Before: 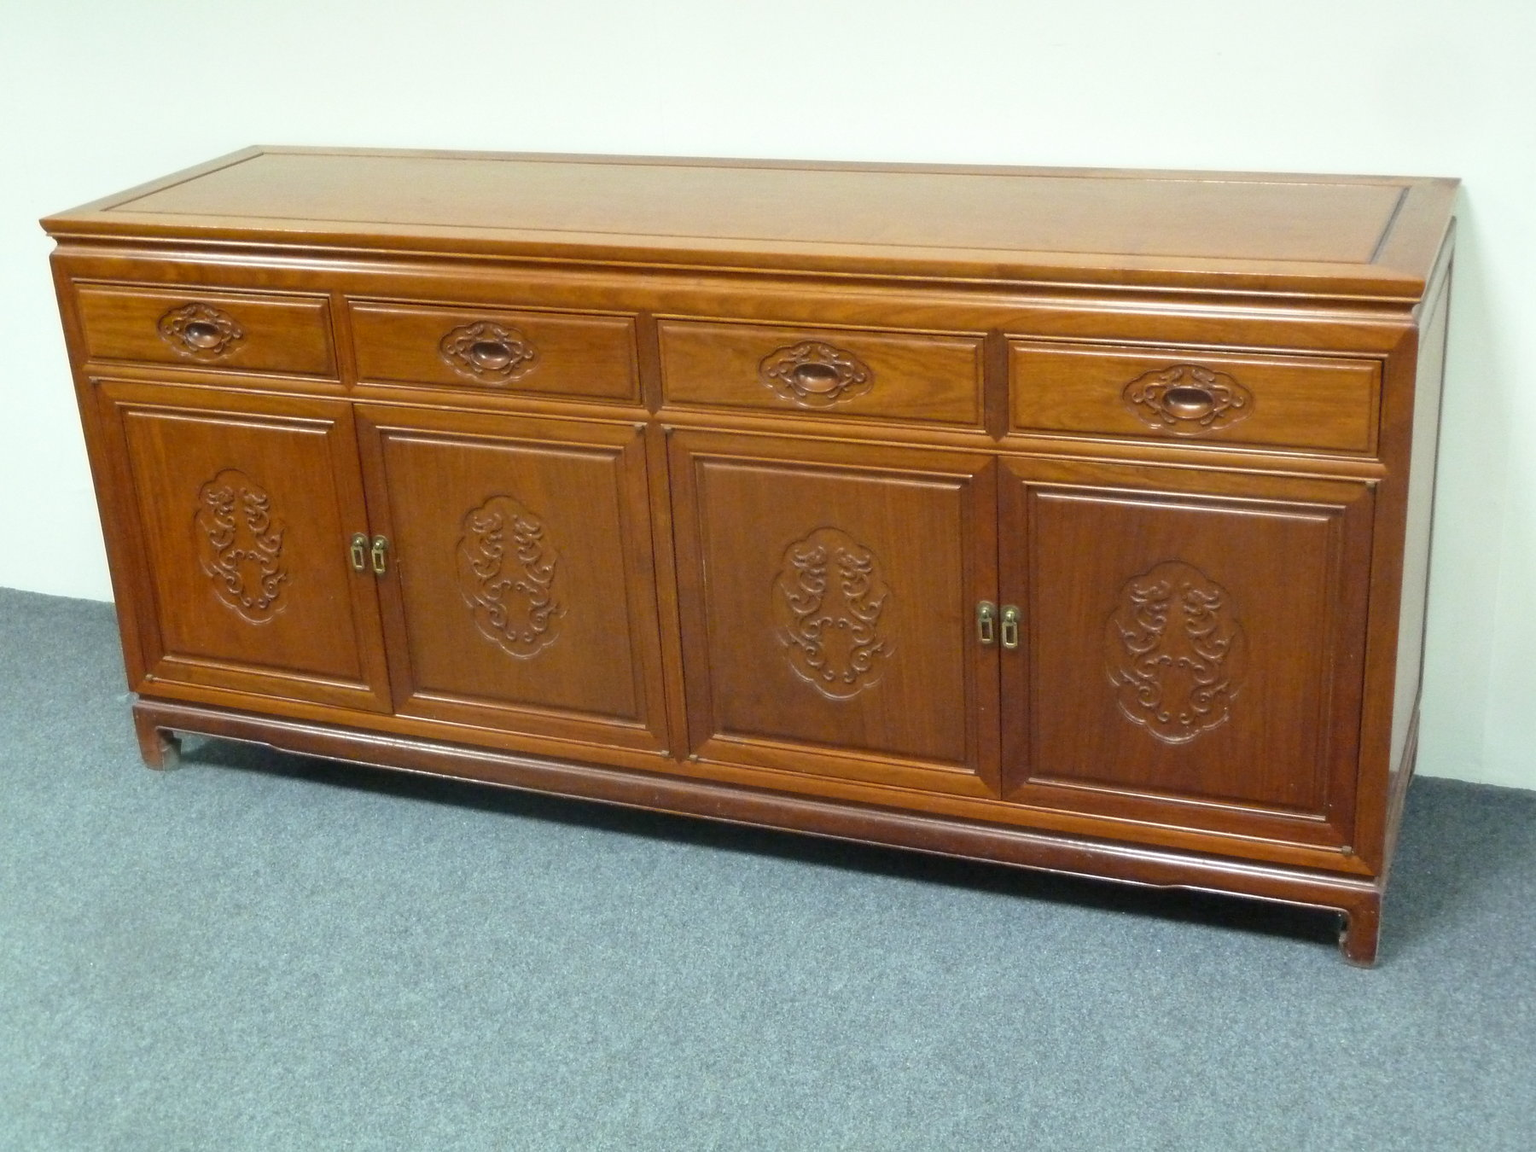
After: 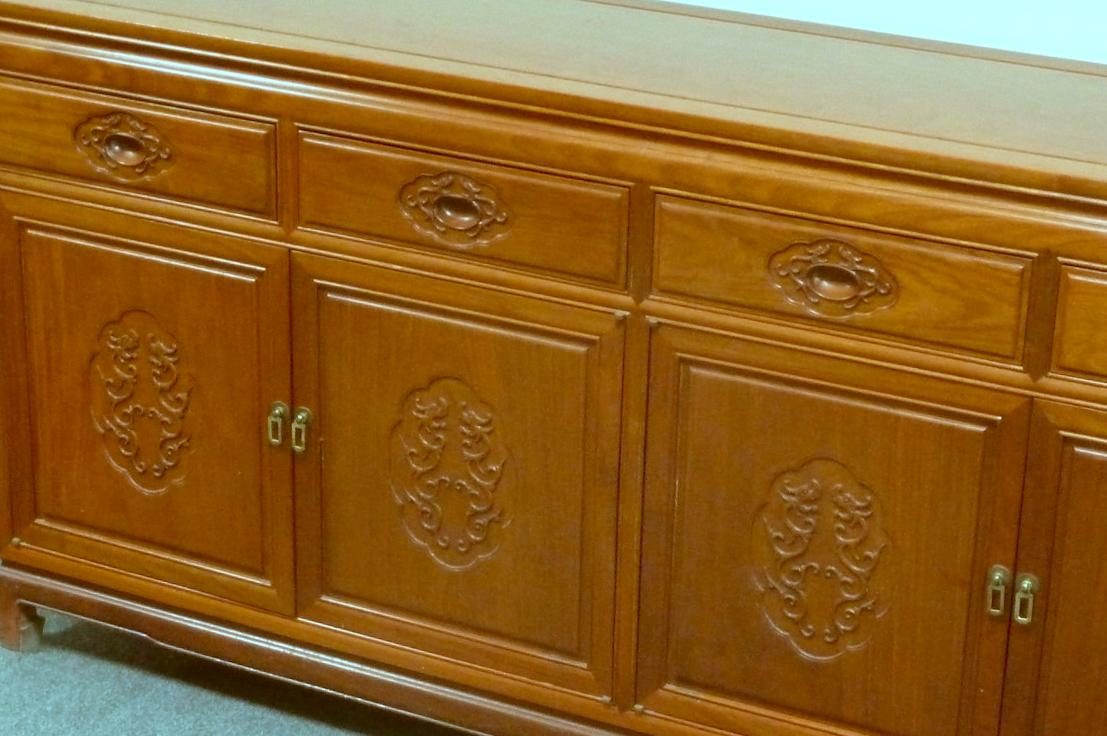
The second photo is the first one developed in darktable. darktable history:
exposure: black level correction 0, exposure 0 EV, compensate highlight preservation false
crop and rotate: angle -6.62°, left 2.21%, top 6.98%, right 27.239%, bottom 30.455%
color correction: highlights a* -14.47, highlights b* -16.03, shadows a* 10.54, shadows b* 30.13
